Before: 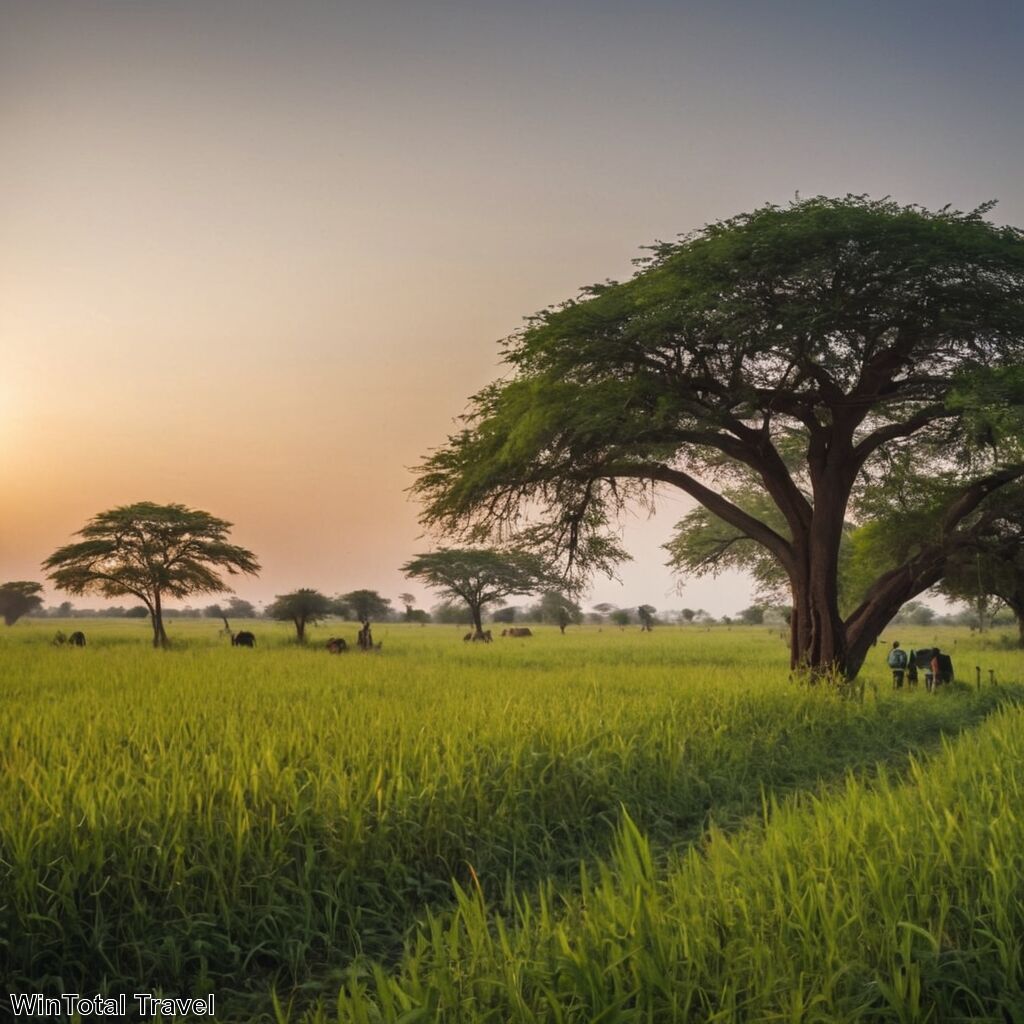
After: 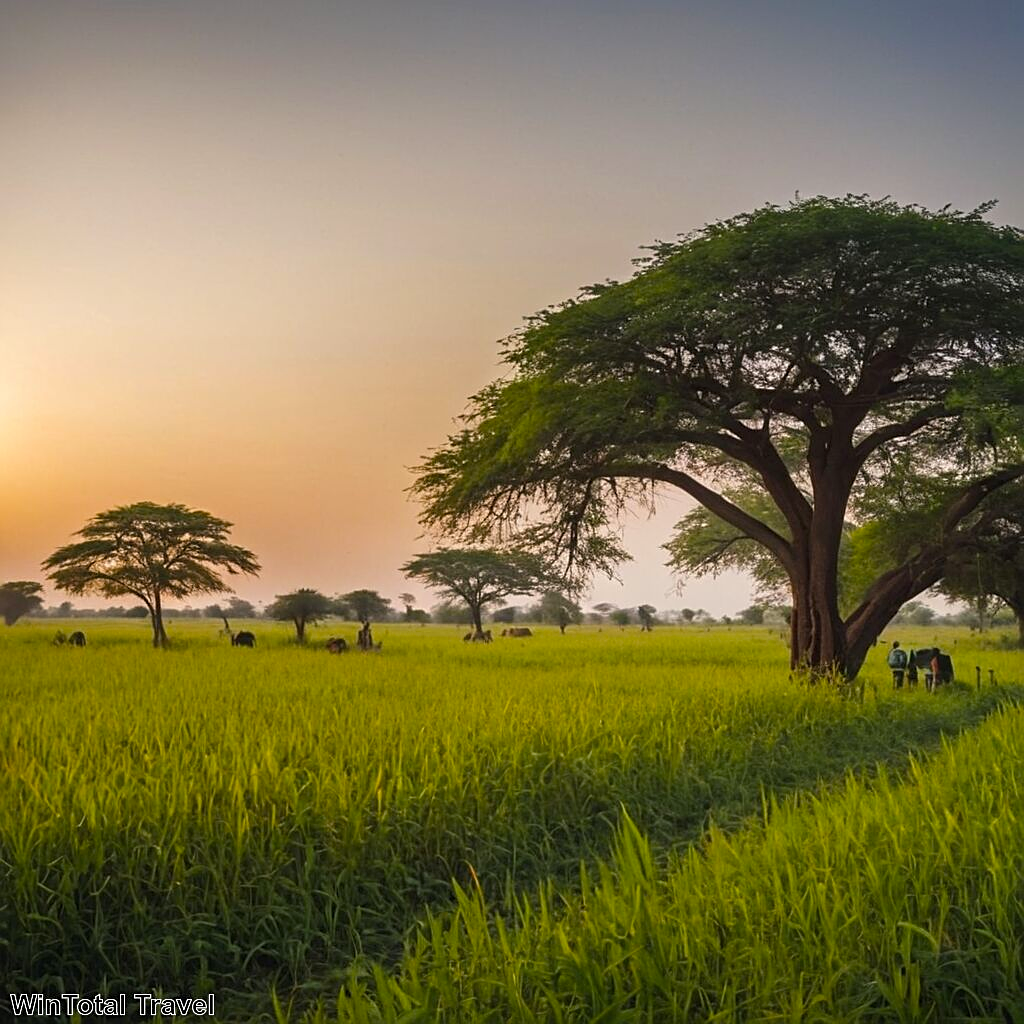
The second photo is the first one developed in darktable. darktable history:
sharpen: on, module defaults
color balance rgb: perceptual saturation grading › global saturation 24.982%
